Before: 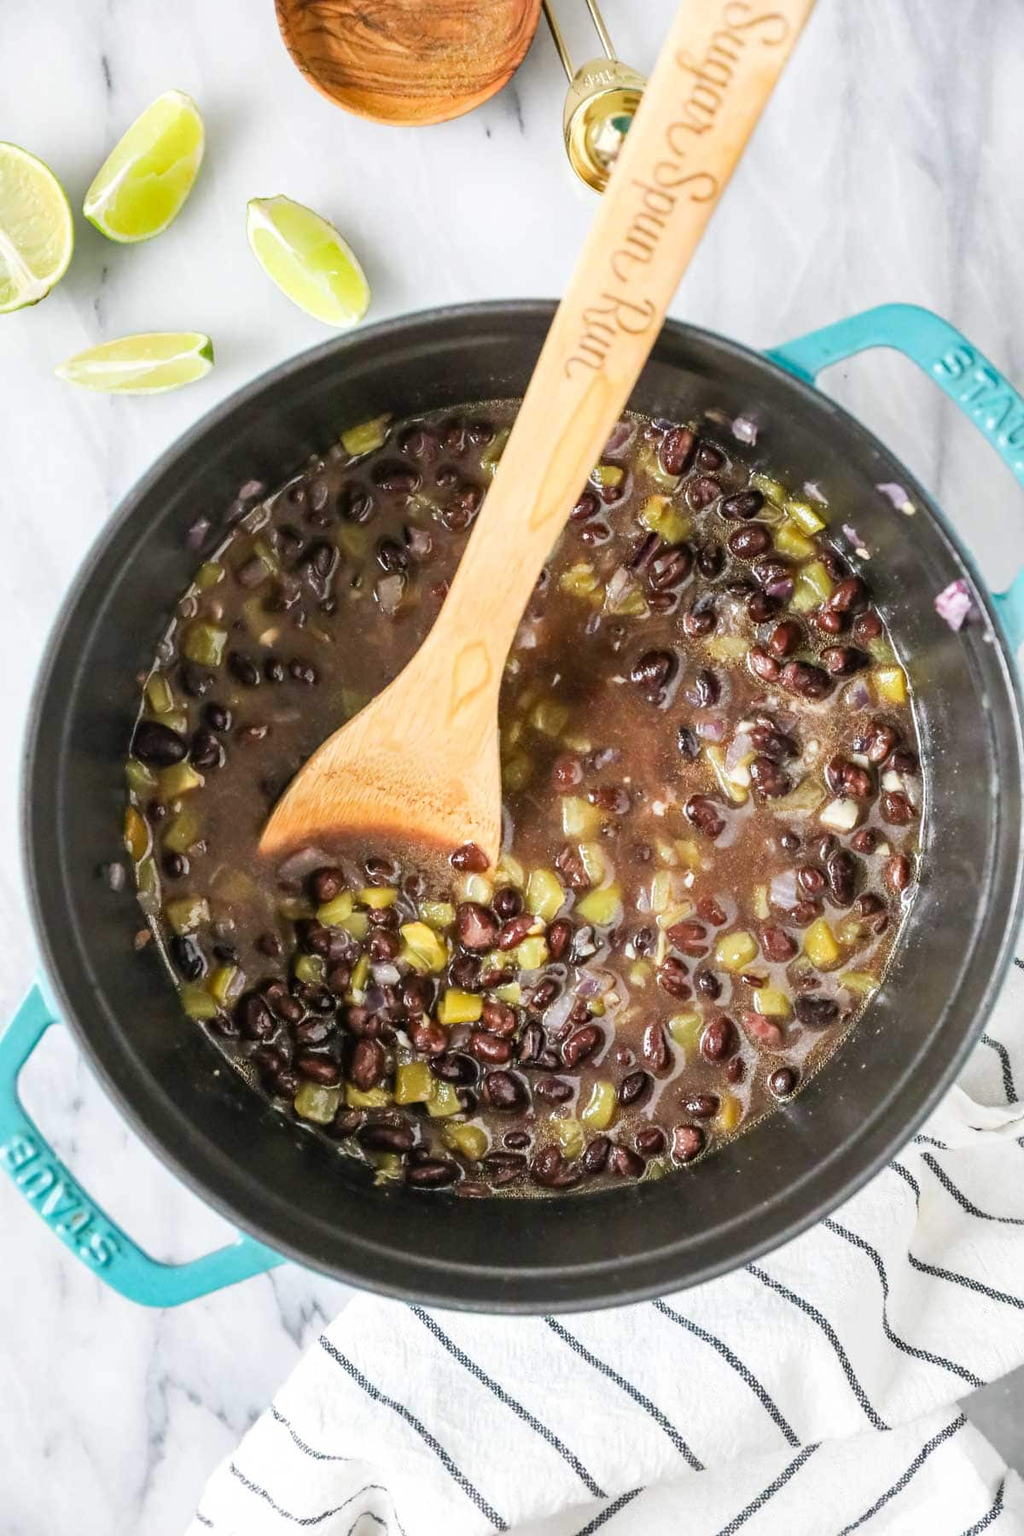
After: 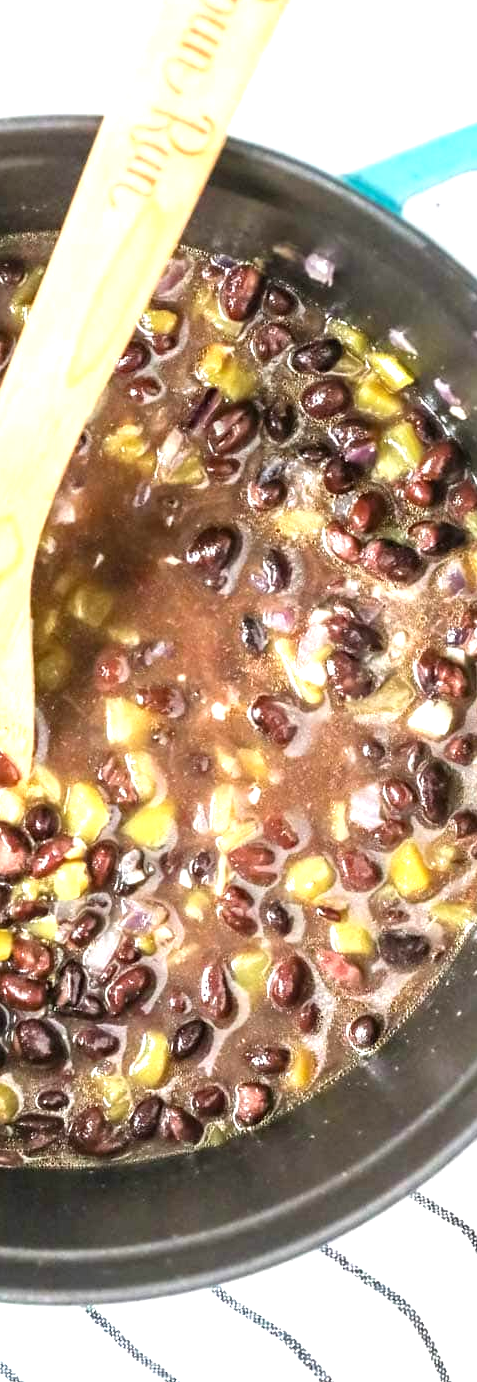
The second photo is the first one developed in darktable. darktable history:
exposure: black level correction 0, exposure 0.89 EV, compensate highlight preservation false
crop: left 46.101%, top 13.155%, right 14.088%, bottom 10.054%
